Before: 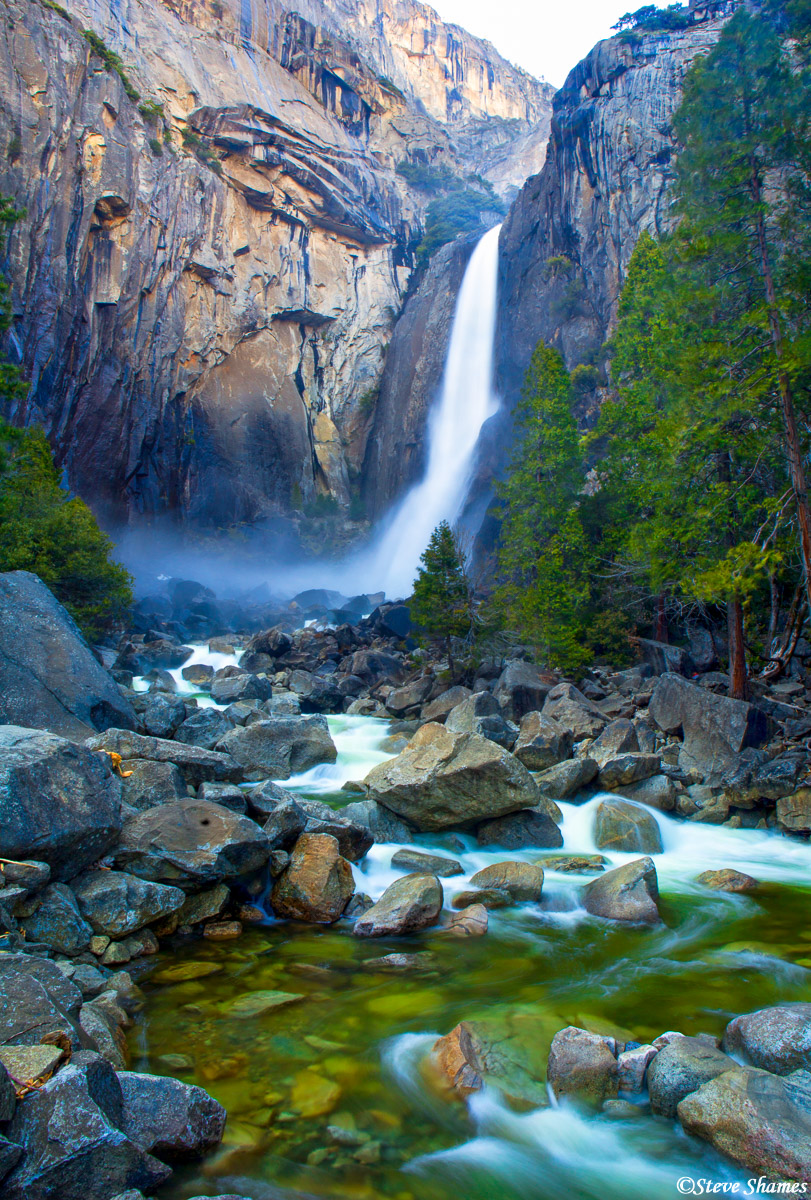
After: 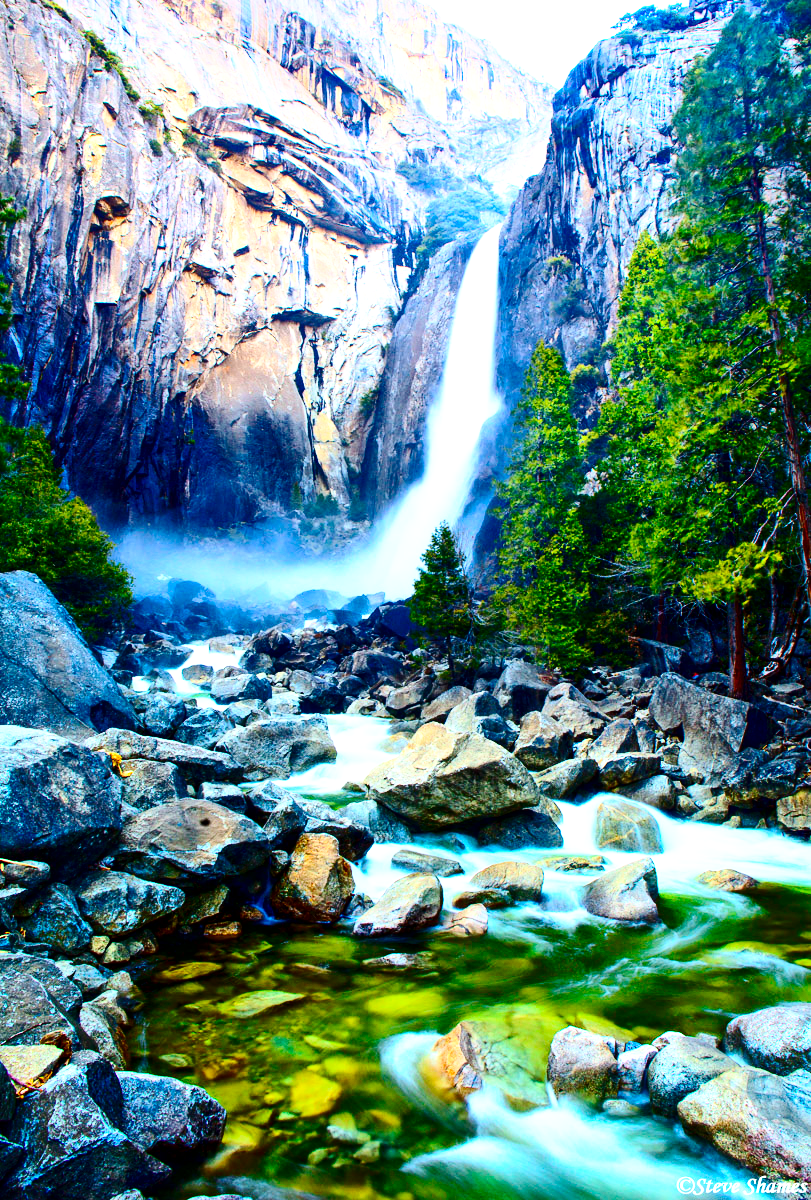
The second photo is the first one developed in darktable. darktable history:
contrast brightness saturation: contrast 0.395, brightness 0.055, saturation 0.263
local contrast: mode bilateral grid, contrast 20, coarseness 49, detail 149%, midtone range 0.2
base curve: curves: ch0 [(0, 0) (0.028, 0.03) (0.121, 0.232) (0.46, 0.748) (0.859, 0.968) (1, 1)], preserve colors none
